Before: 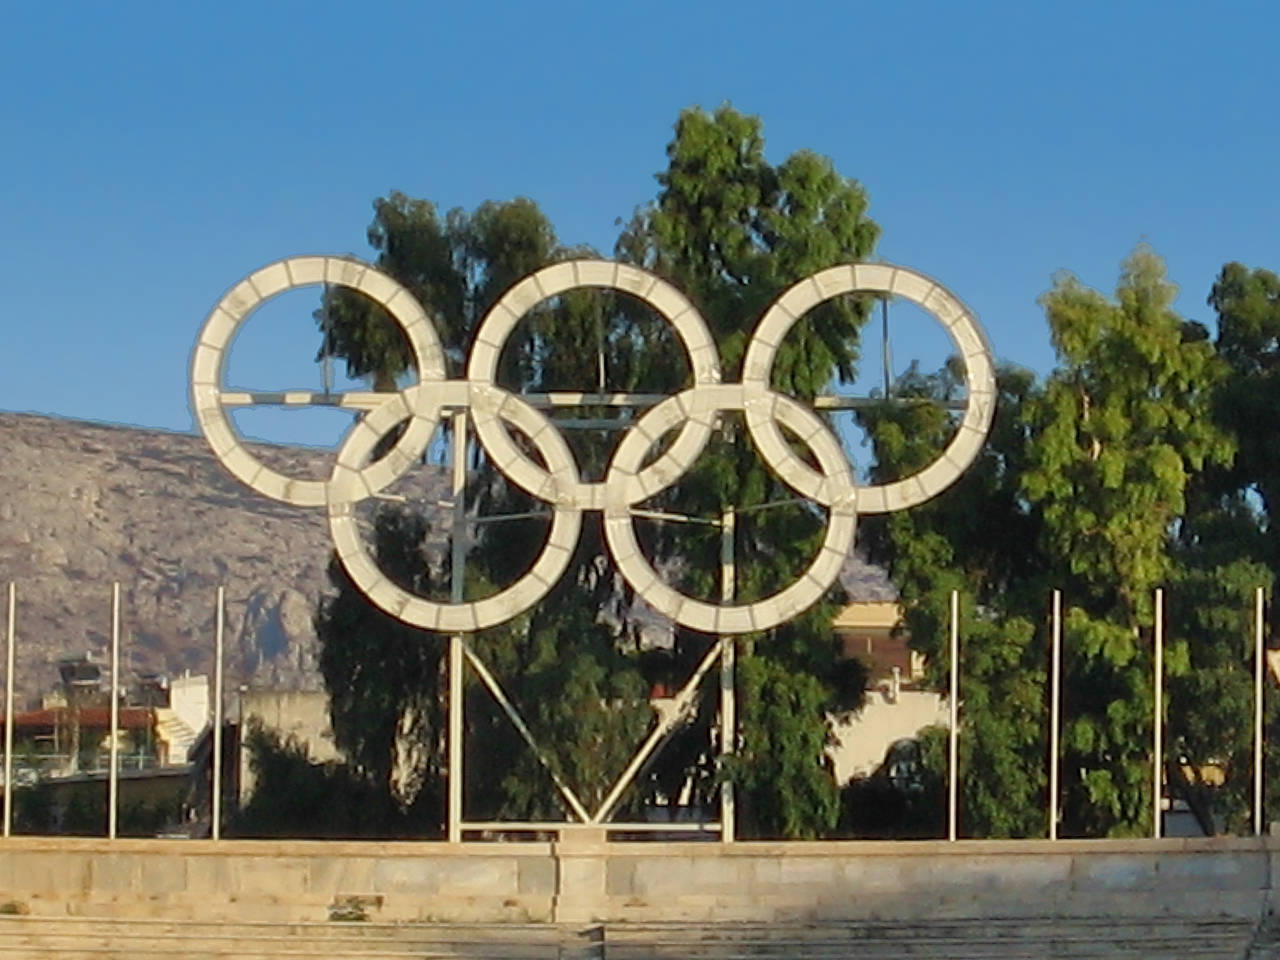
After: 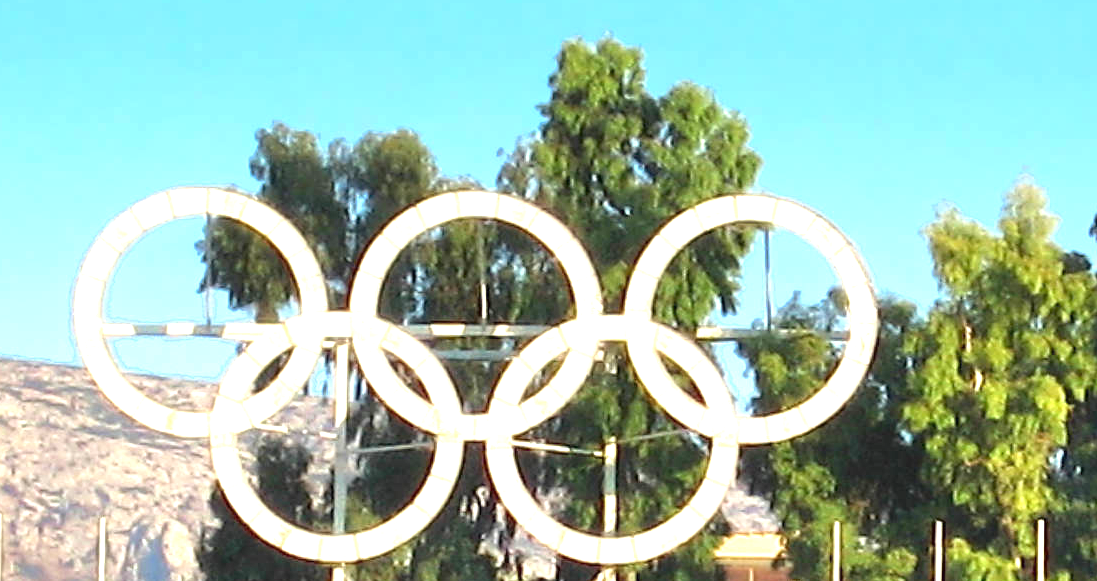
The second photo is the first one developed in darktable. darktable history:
crop and rotate: left 9.237%, top 7.21%, right 5.03%, bottom 32.2%
exposure: black level correction 0, exposure 1.745 EV, compensate highlight preservation false
tone equalizer: on, module defaults
